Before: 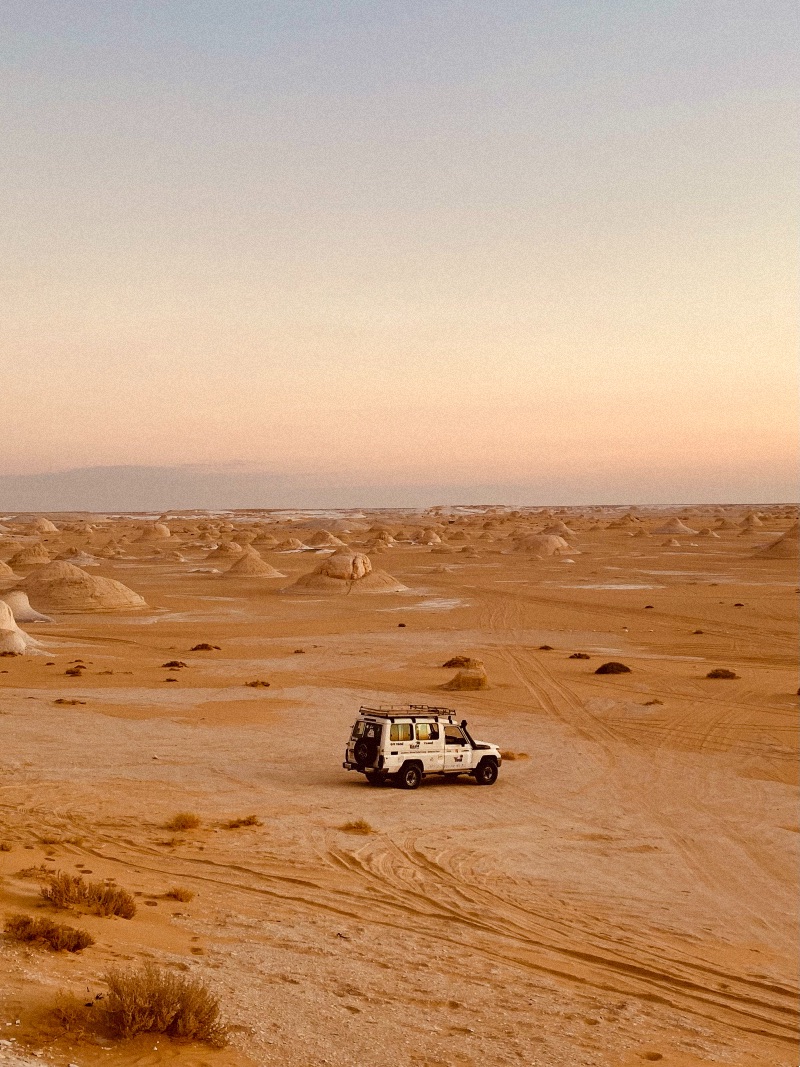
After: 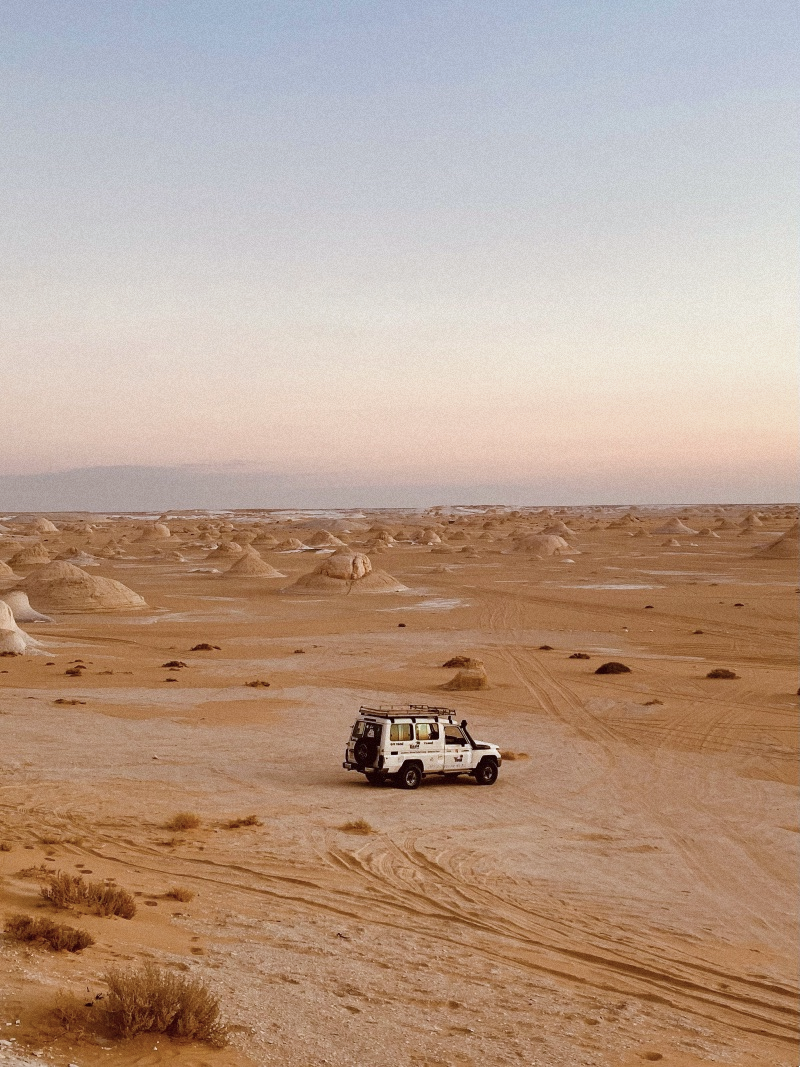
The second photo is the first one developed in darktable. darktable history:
color calibration: x 0.37, y 0.382, temperature 4313.32 K
exposure: compensate highlight preservation false
contrast brightness saturation: saturation -0.17
